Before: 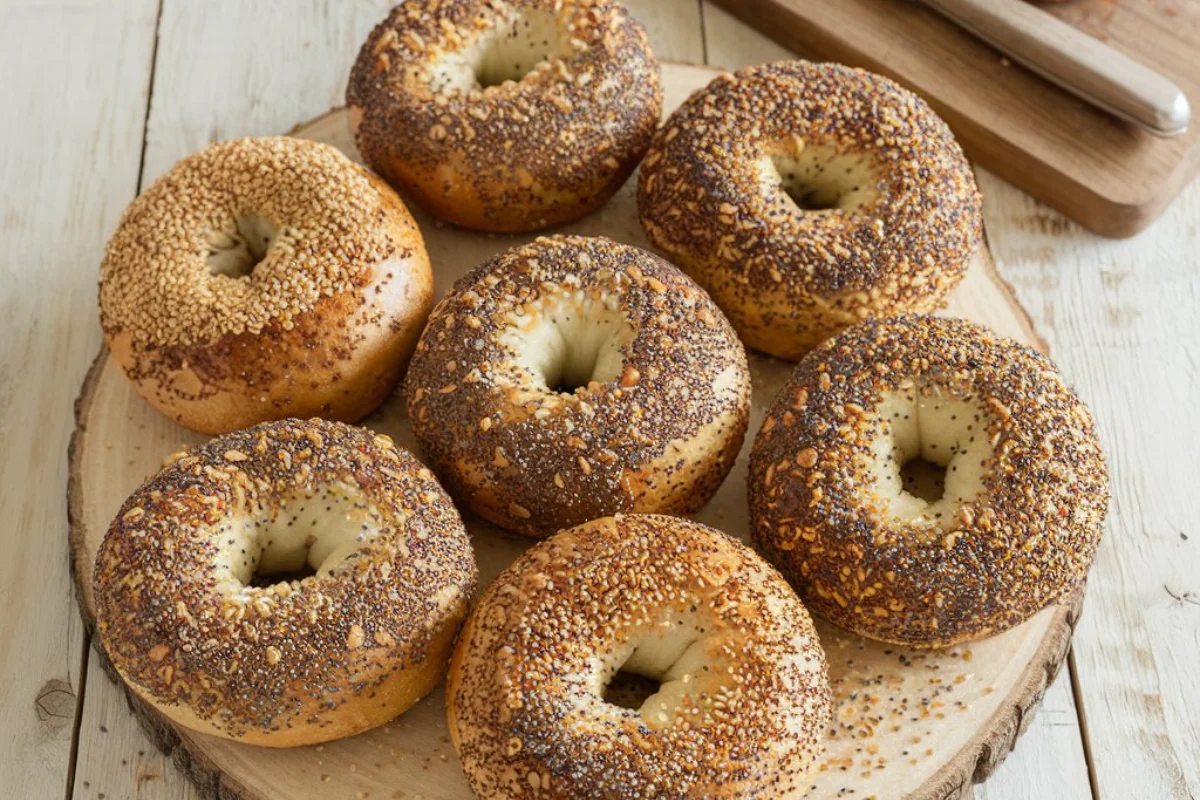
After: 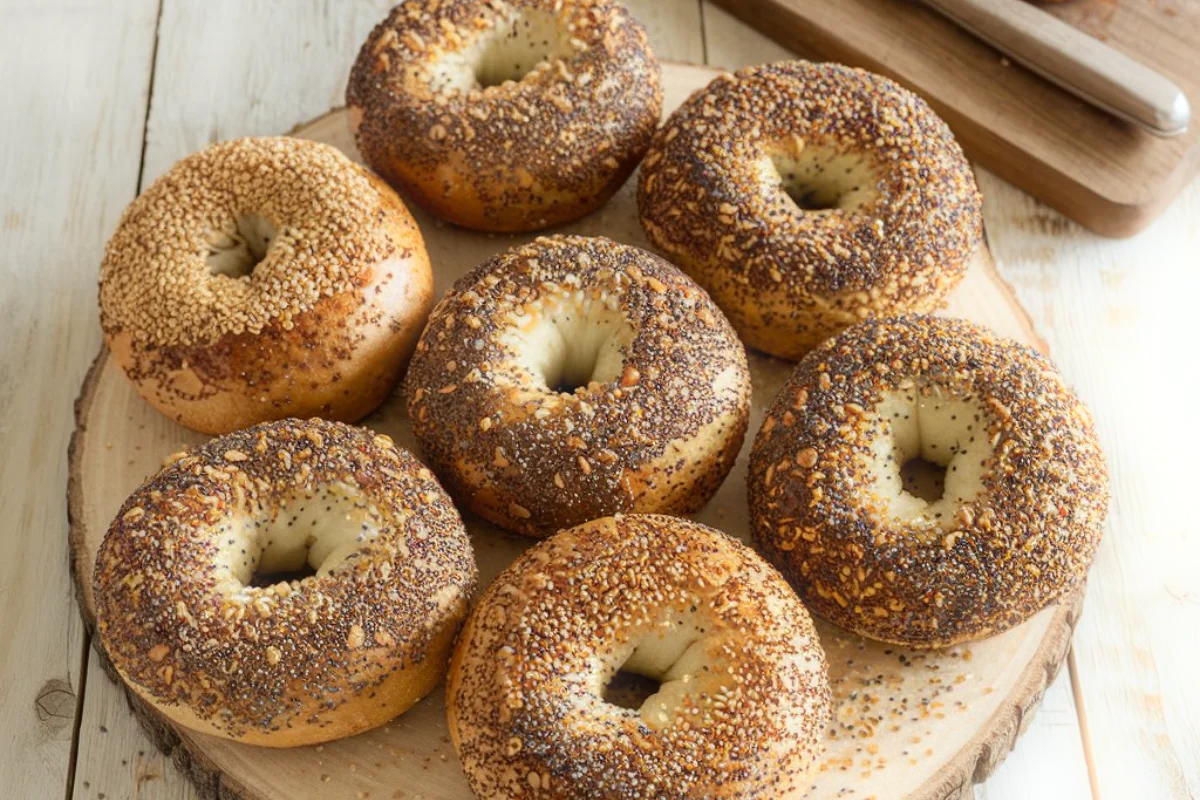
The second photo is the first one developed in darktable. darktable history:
tone equalizer: -8 EV -0.55 EV
bloom: size 5%, threshold 95%, strength 15%
